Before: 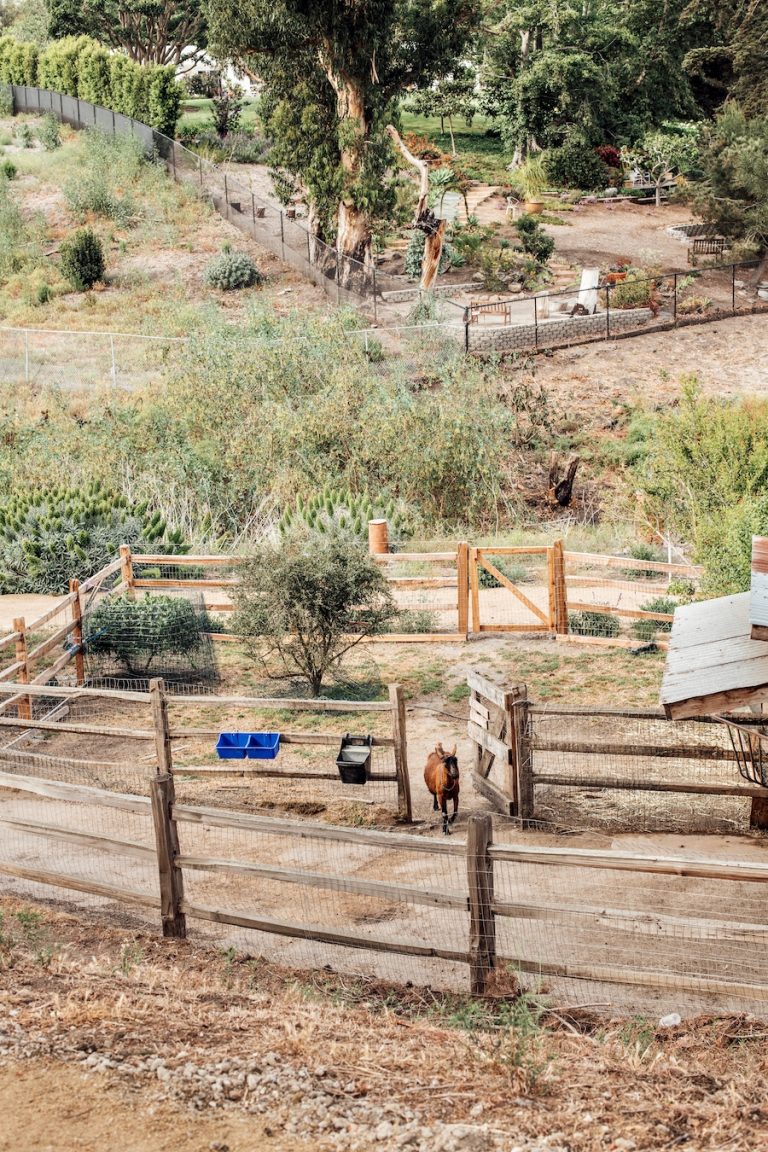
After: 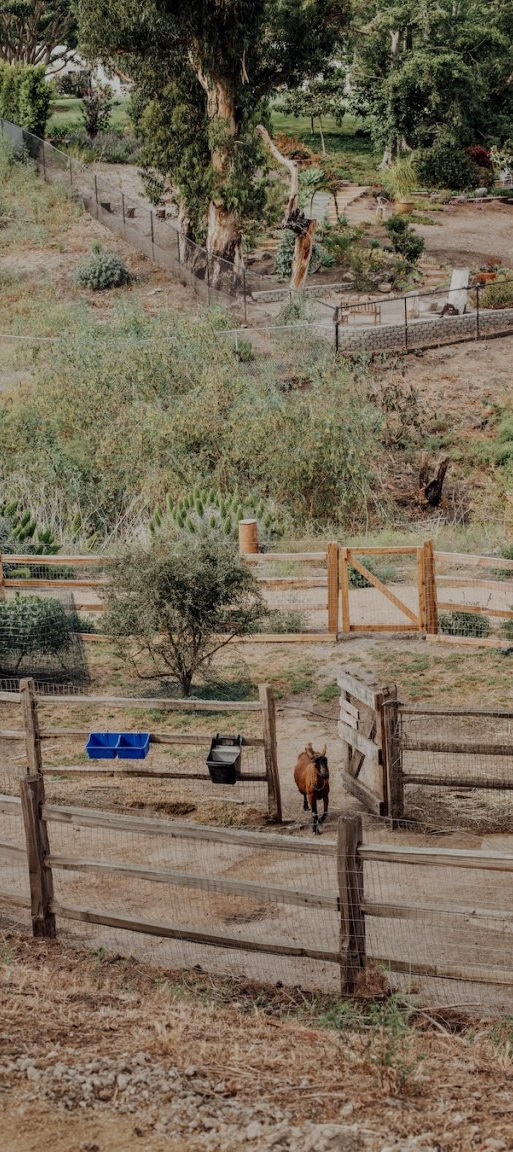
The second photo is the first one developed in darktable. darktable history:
crop: left 17.014%, right 16.182%
exposure: exposure -0.973 EV, compensate highlight preservation false
